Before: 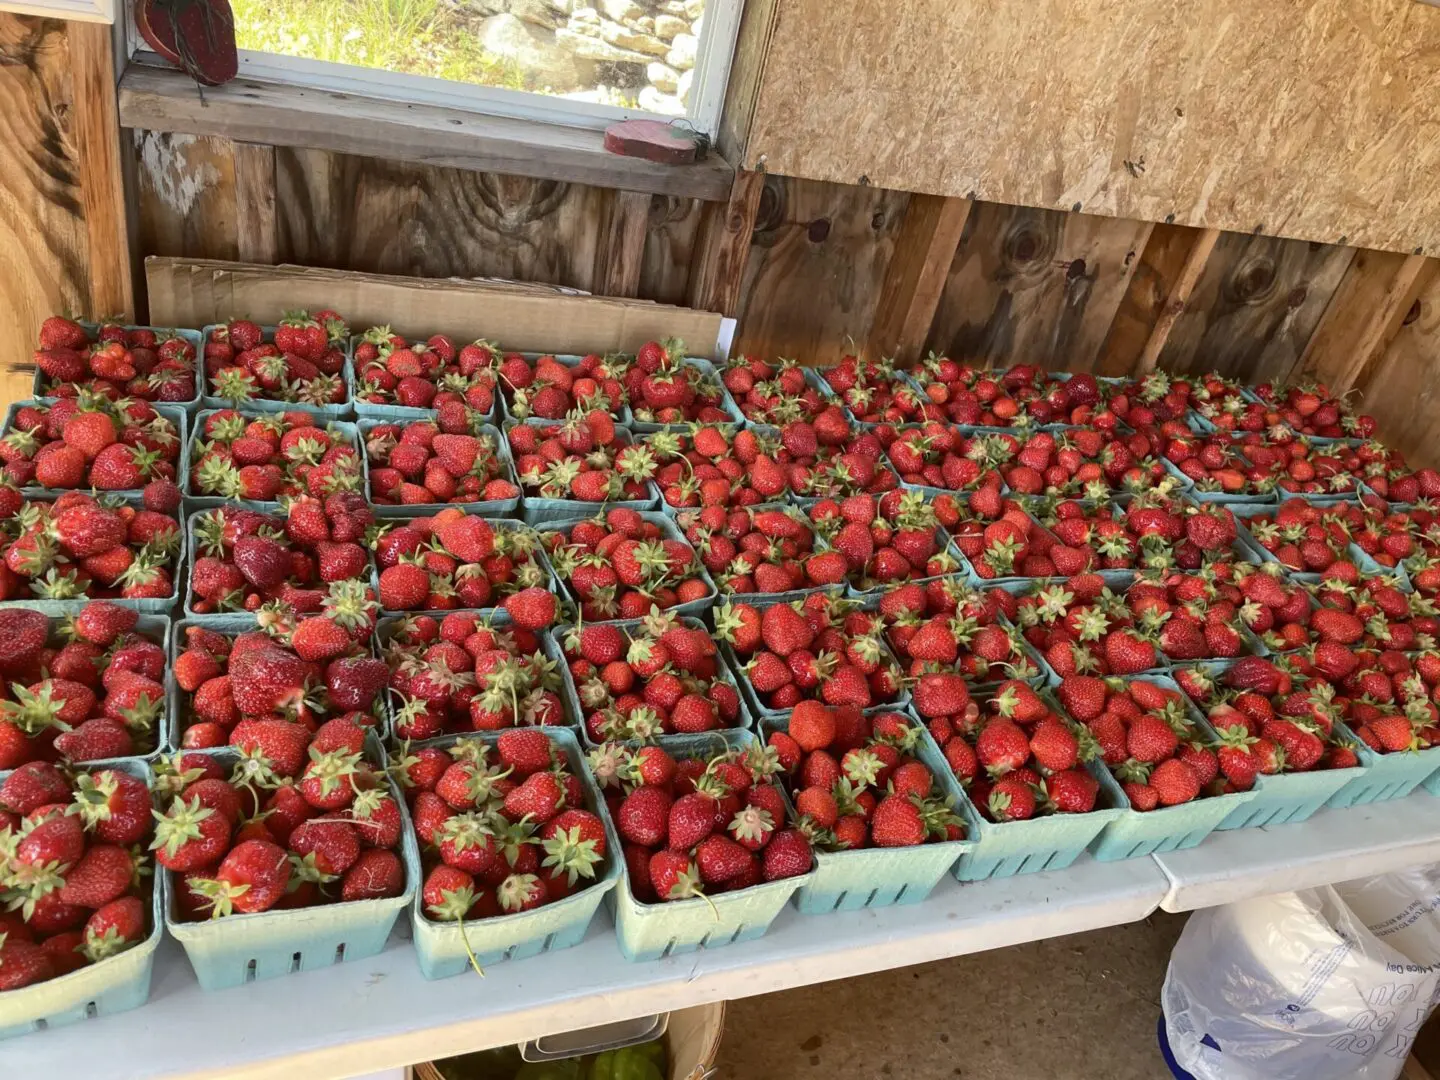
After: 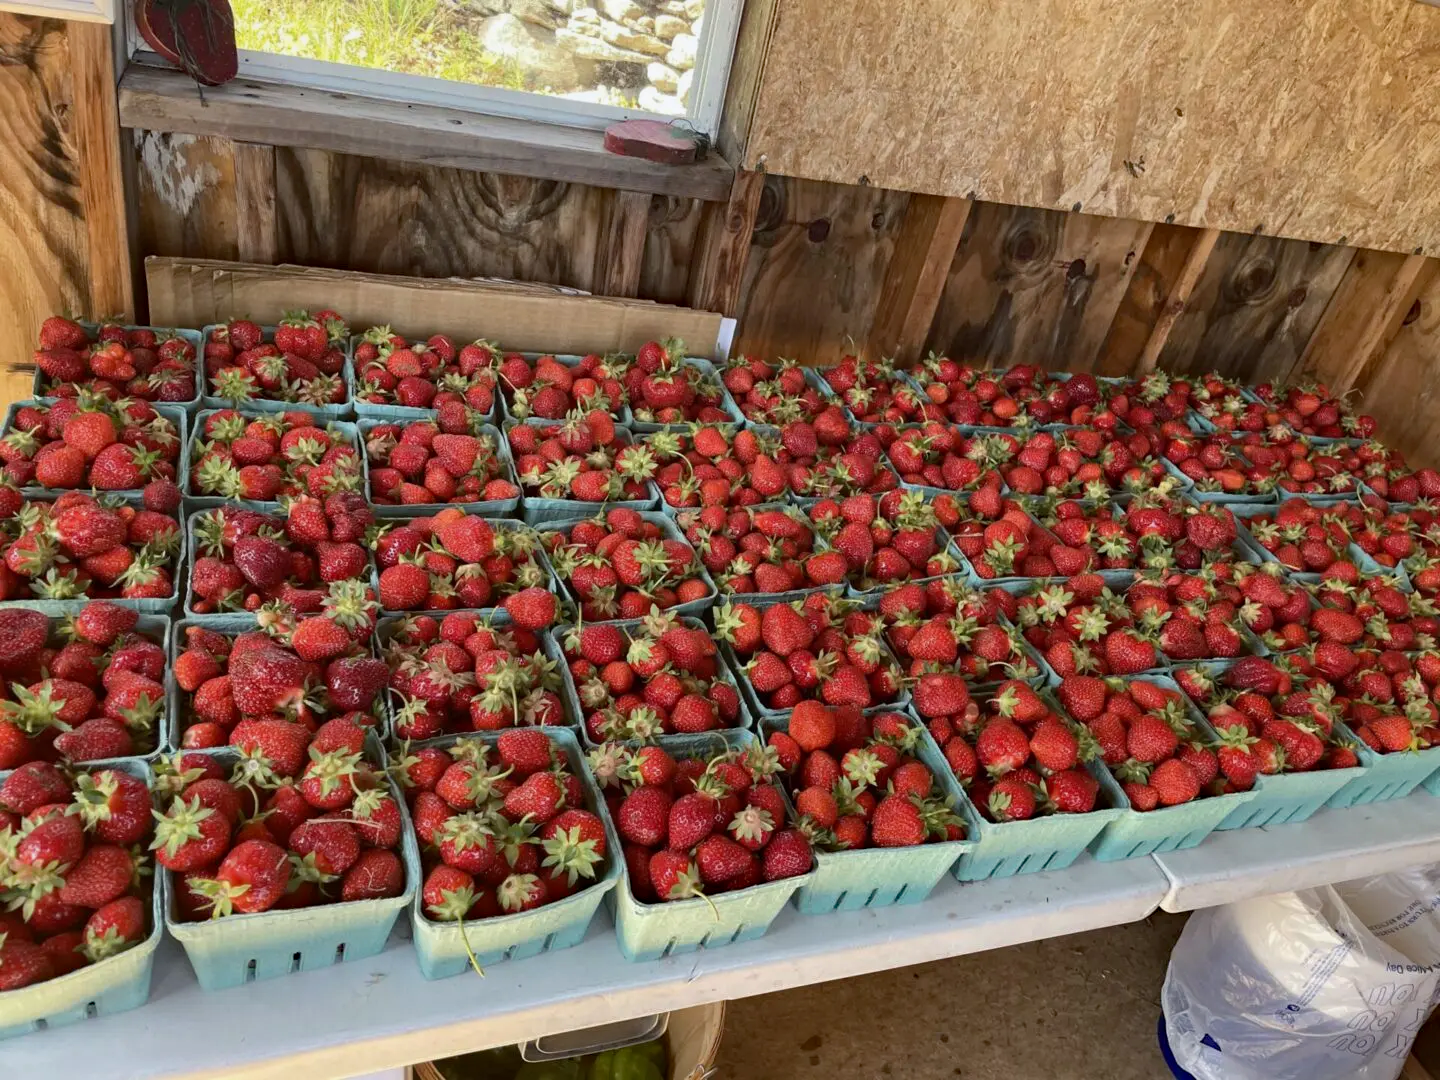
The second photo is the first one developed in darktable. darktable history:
haze removal: compatibility mode true, adaptive false
exposure: exposure -0.177 EV, compensate highlight preservation false
